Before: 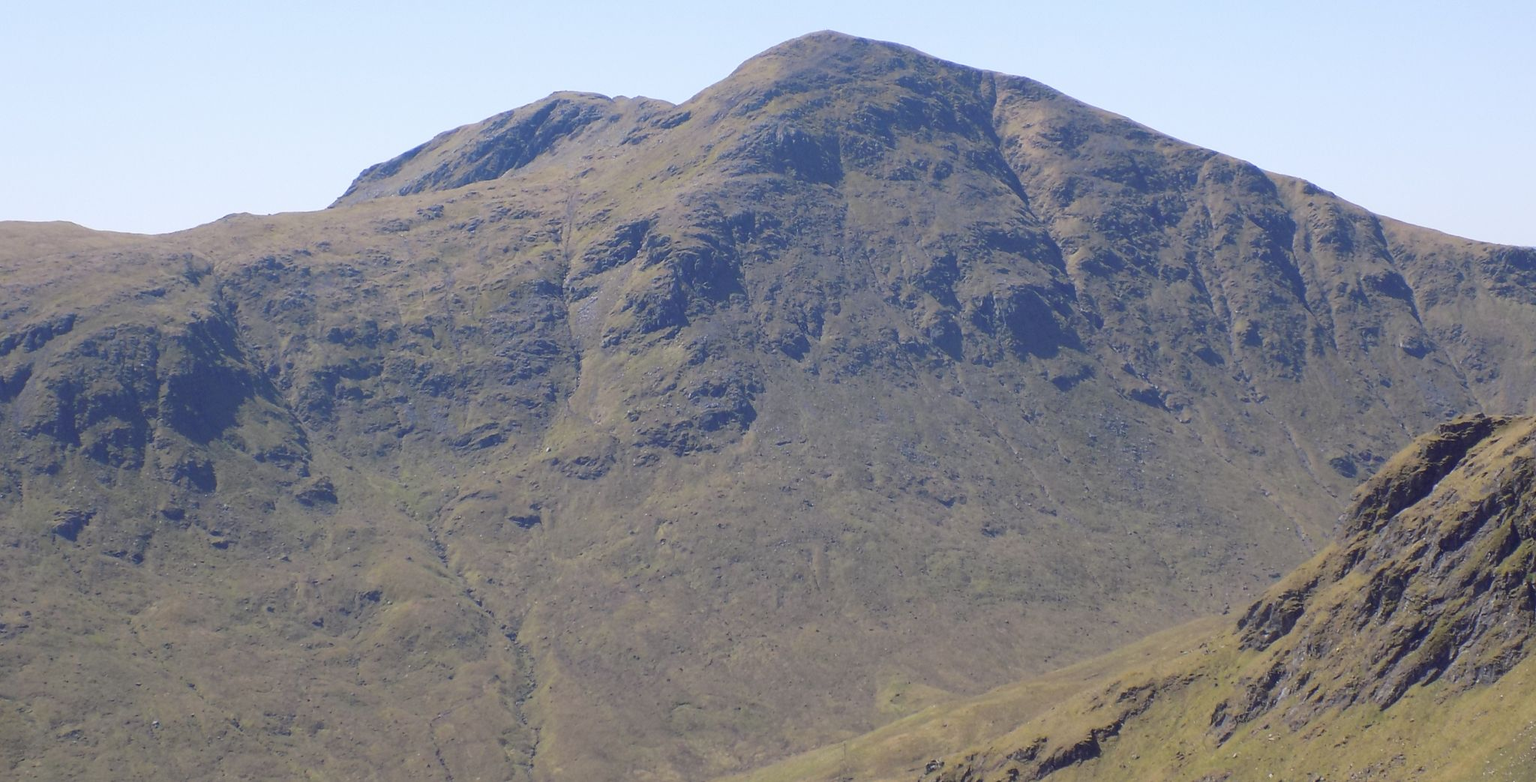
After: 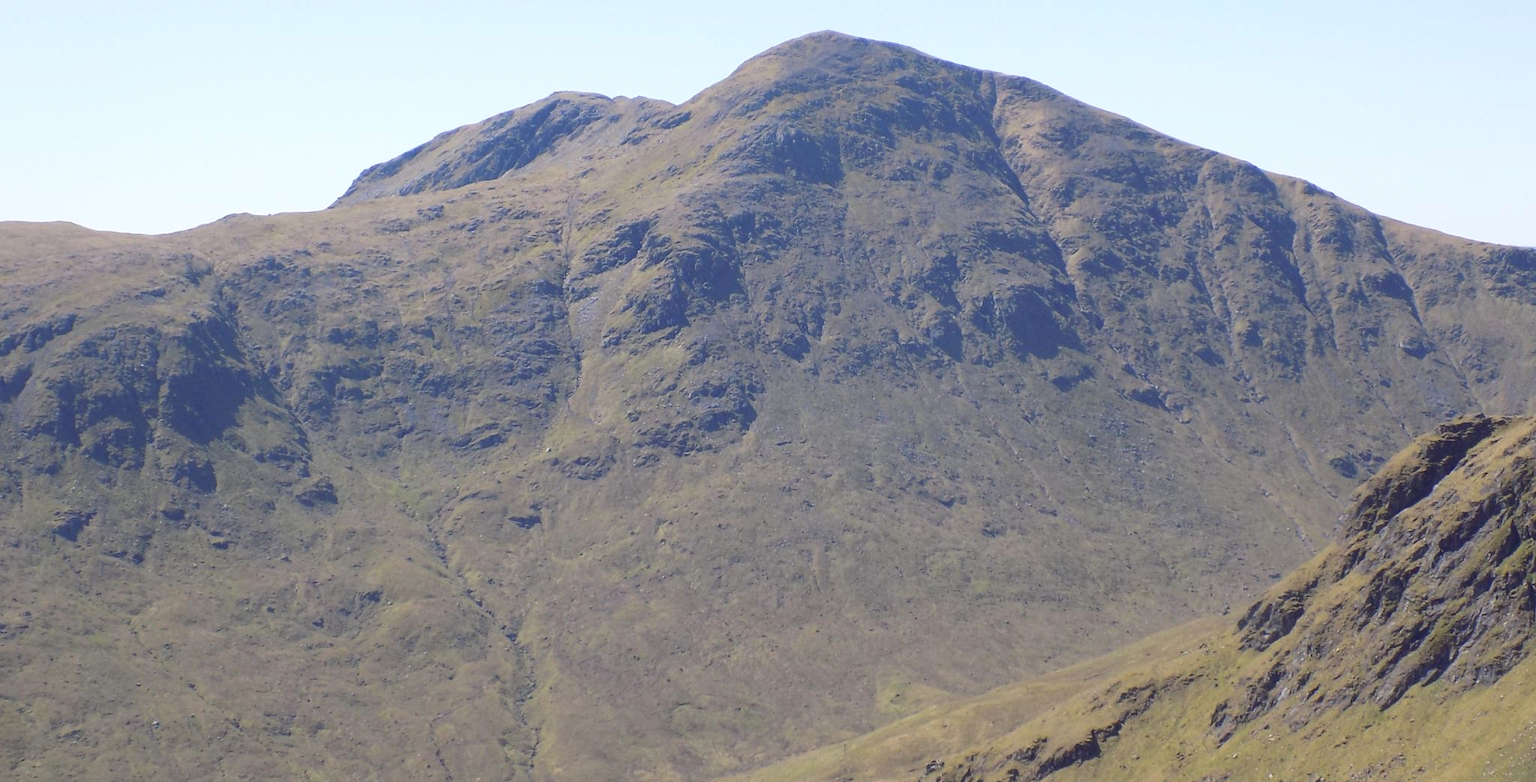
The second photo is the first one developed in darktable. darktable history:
exposure: black level correction 0, exposure 0.2 EV, compensate exposure bias true, compensate highlight preservation false
